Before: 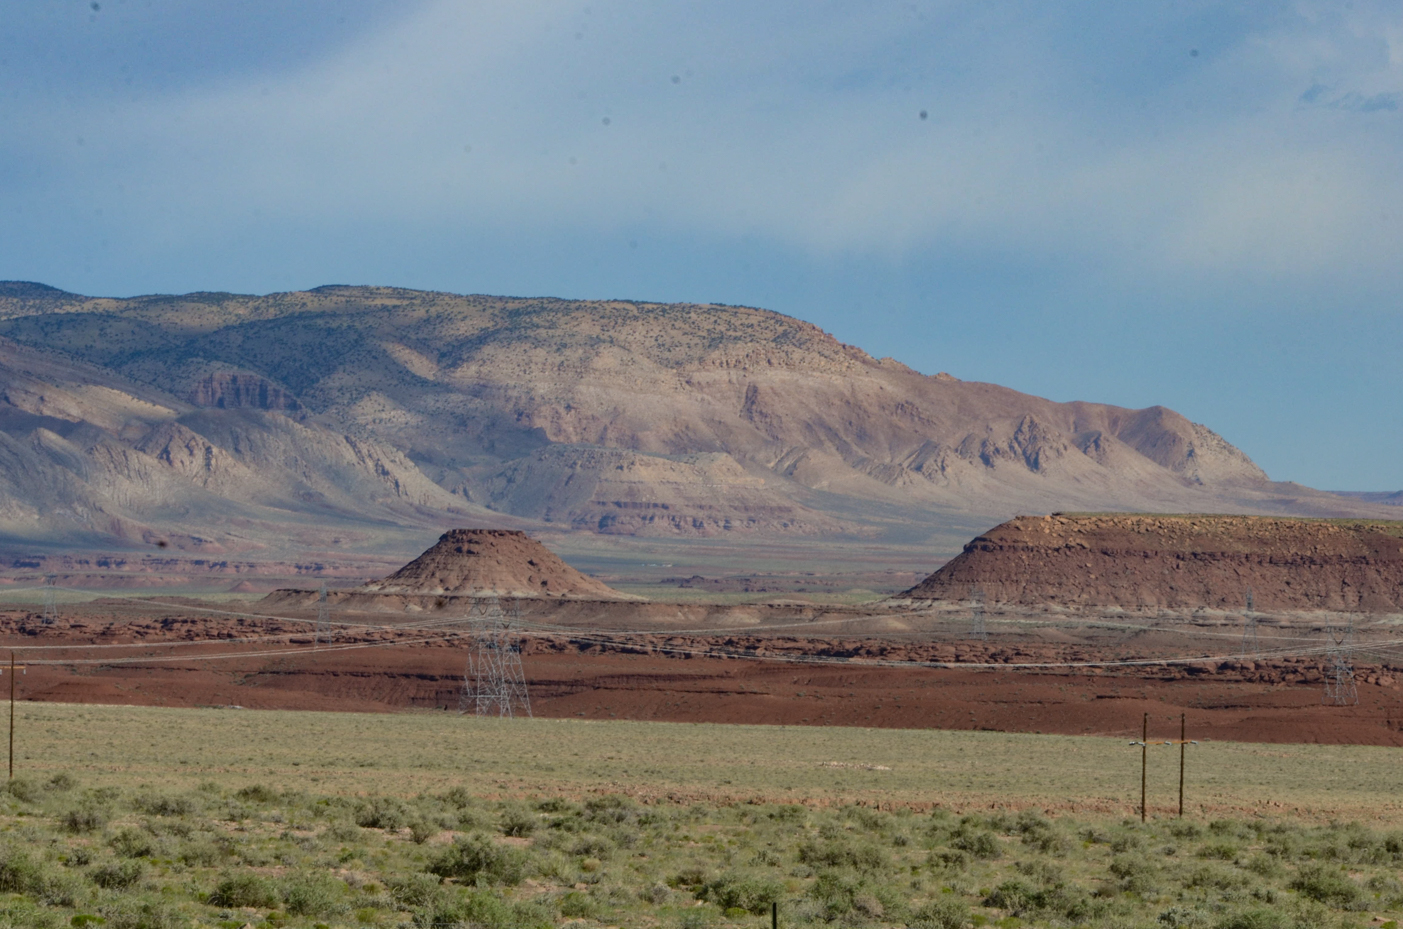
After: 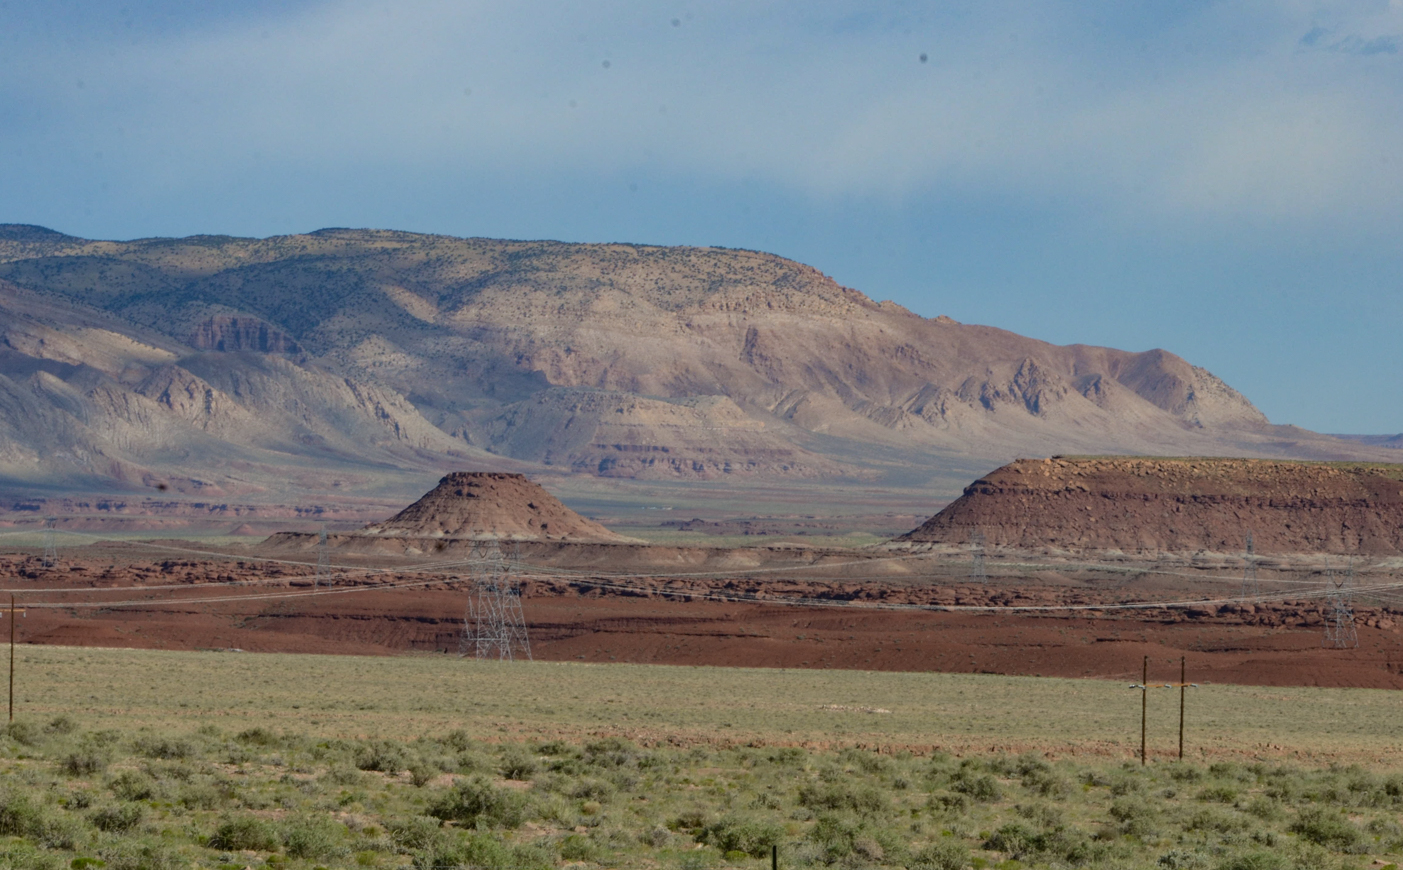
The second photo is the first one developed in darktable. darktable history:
crop and rotate: top 6.32%
